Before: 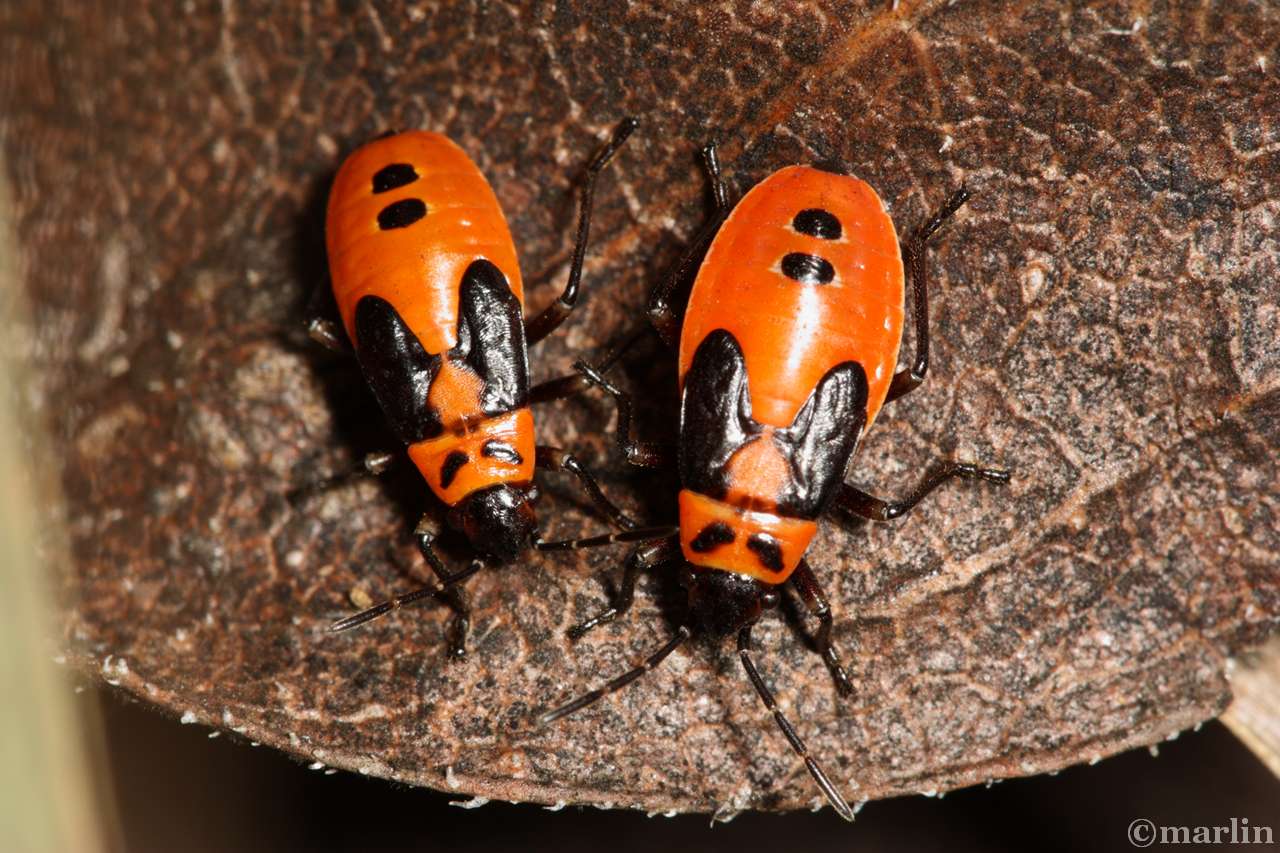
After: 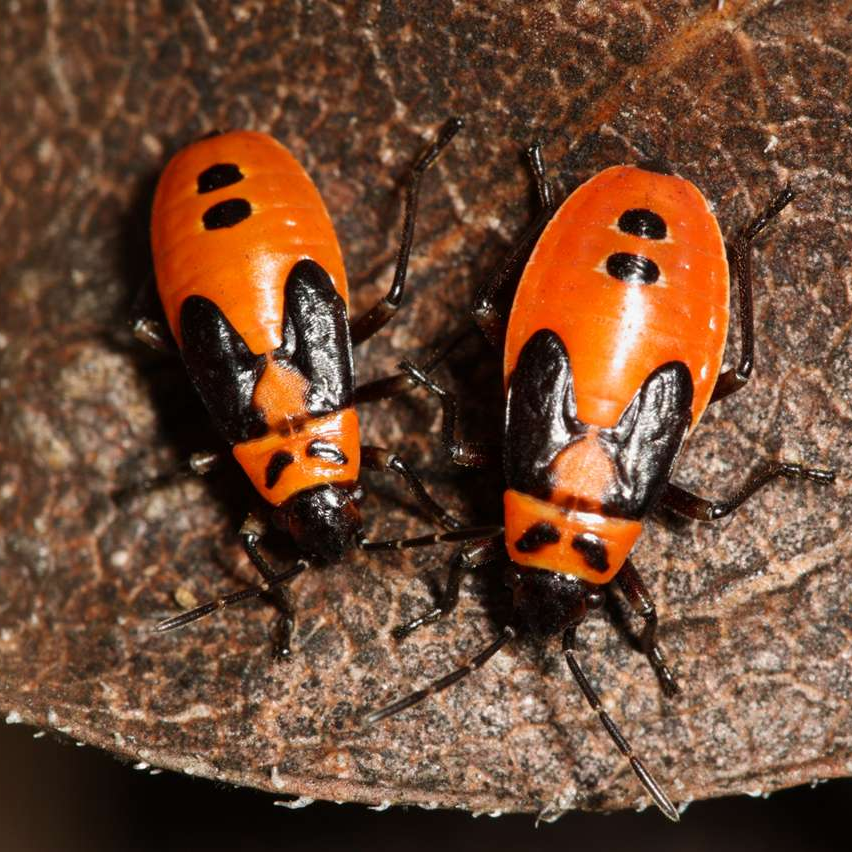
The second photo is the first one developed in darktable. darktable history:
crop and rotate: left 13.683%, right 19.698%
